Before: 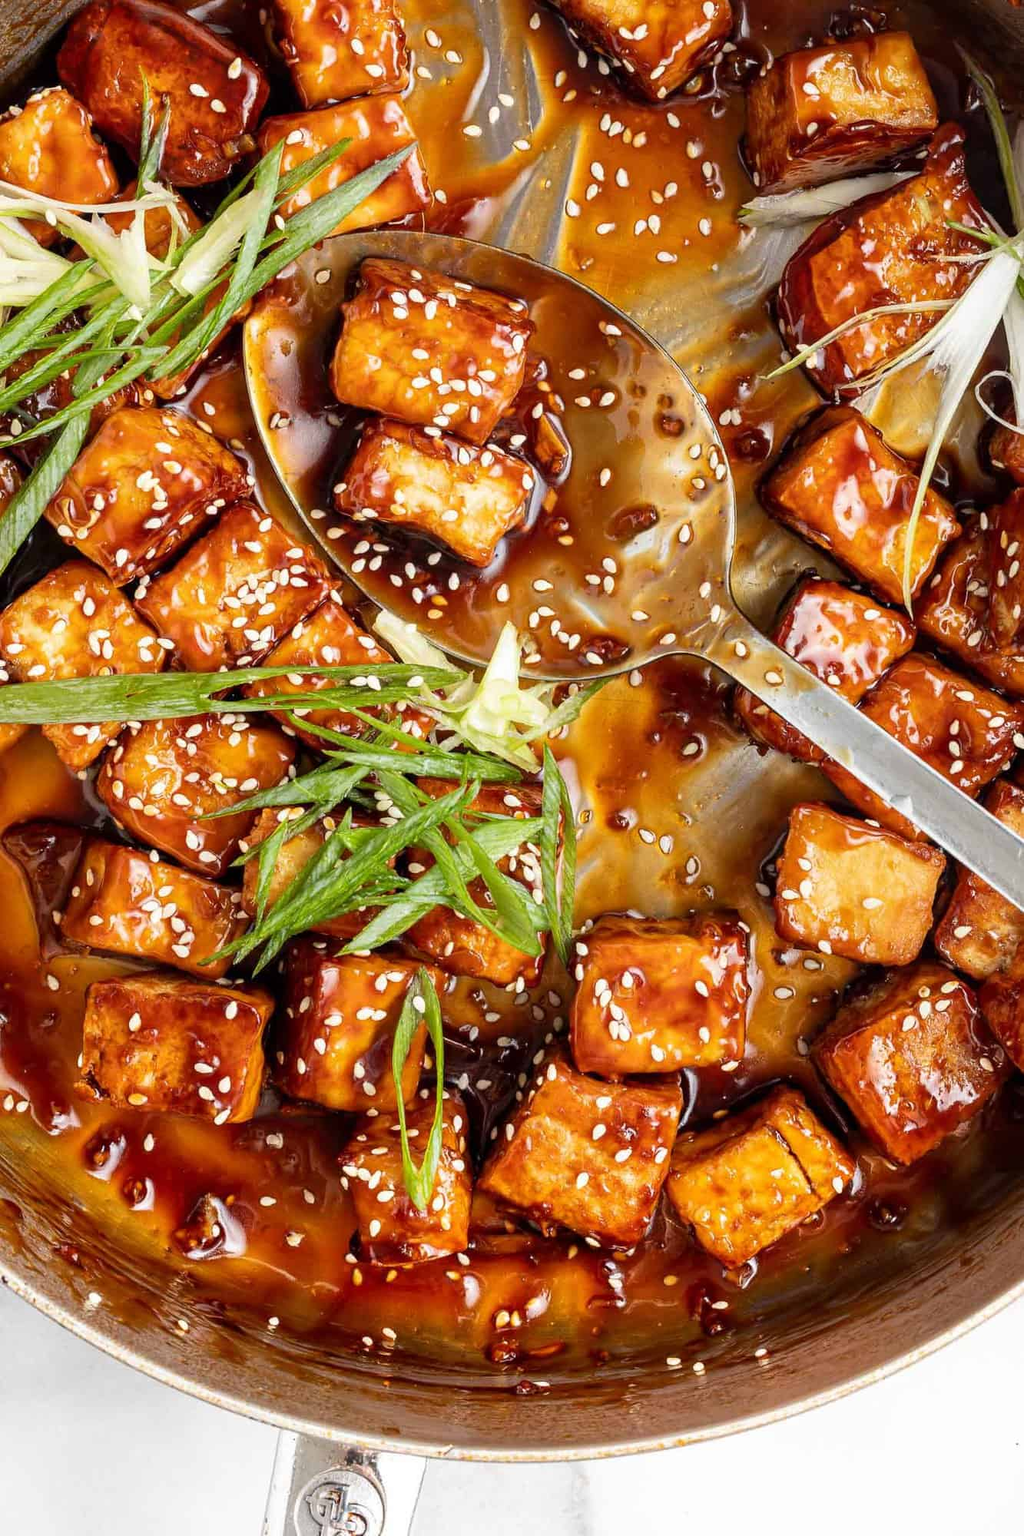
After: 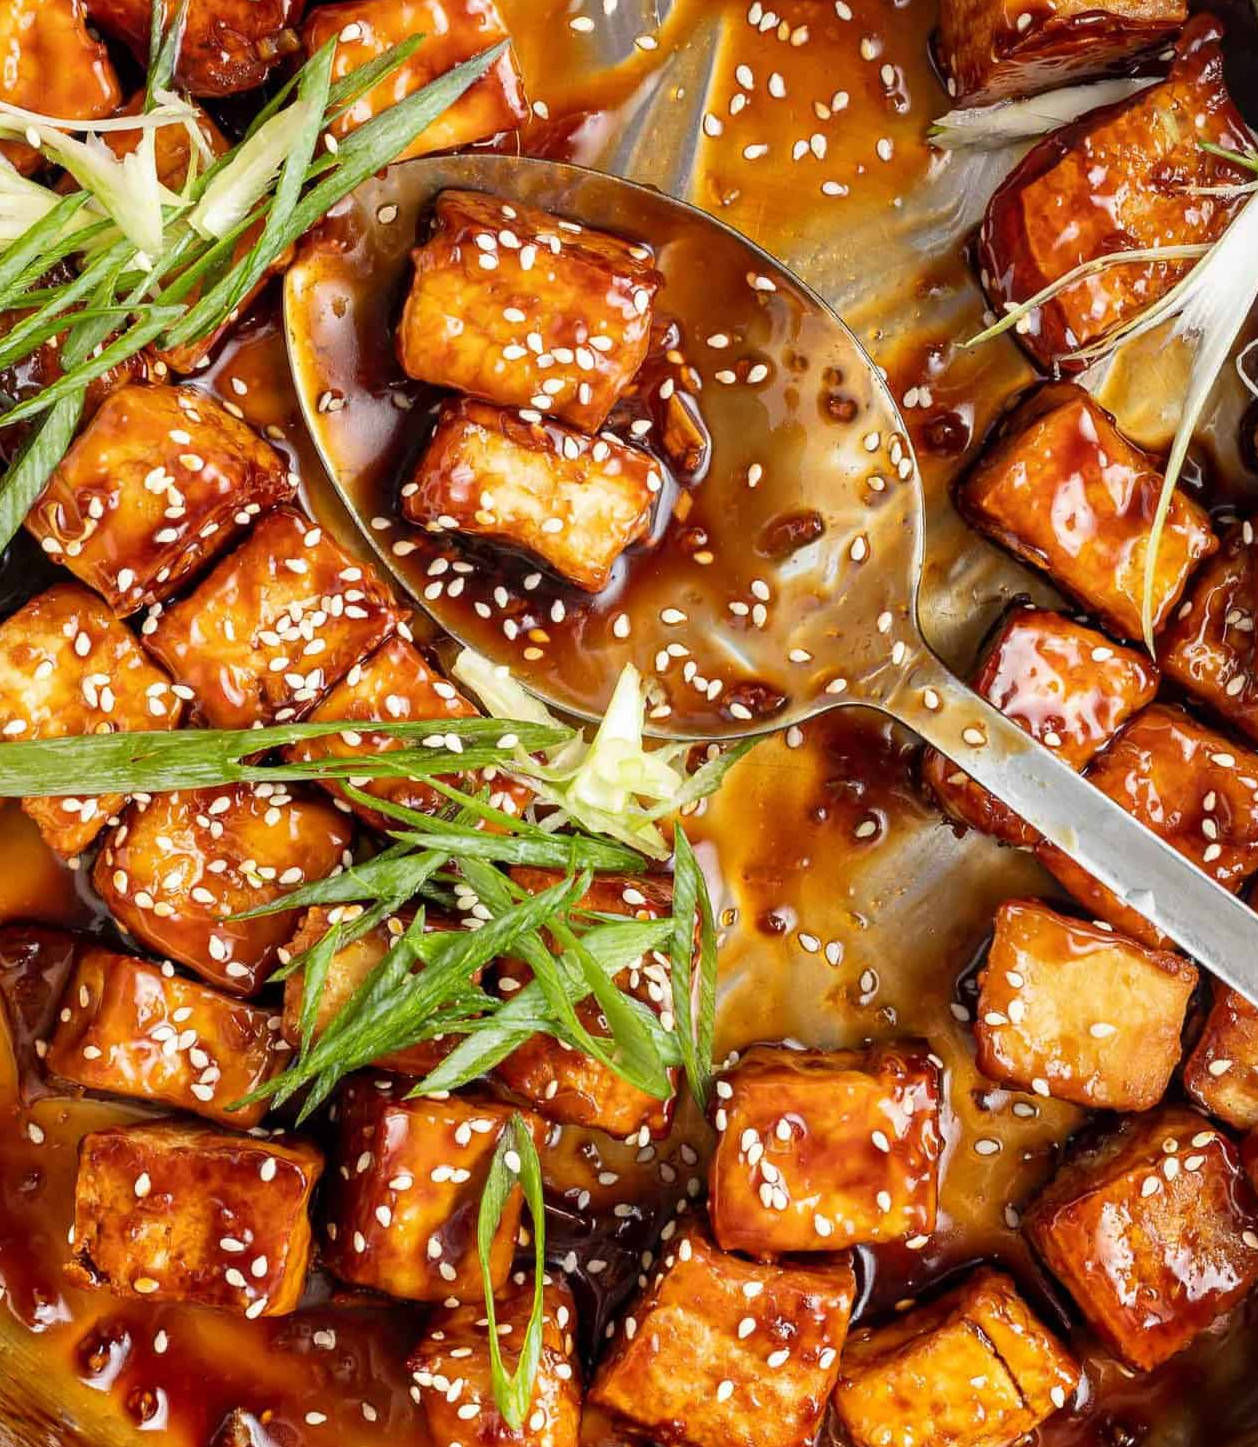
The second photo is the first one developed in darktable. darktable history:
crop: left 2.489%, top 7.334%, right 3.098%, bottom 20.289%
